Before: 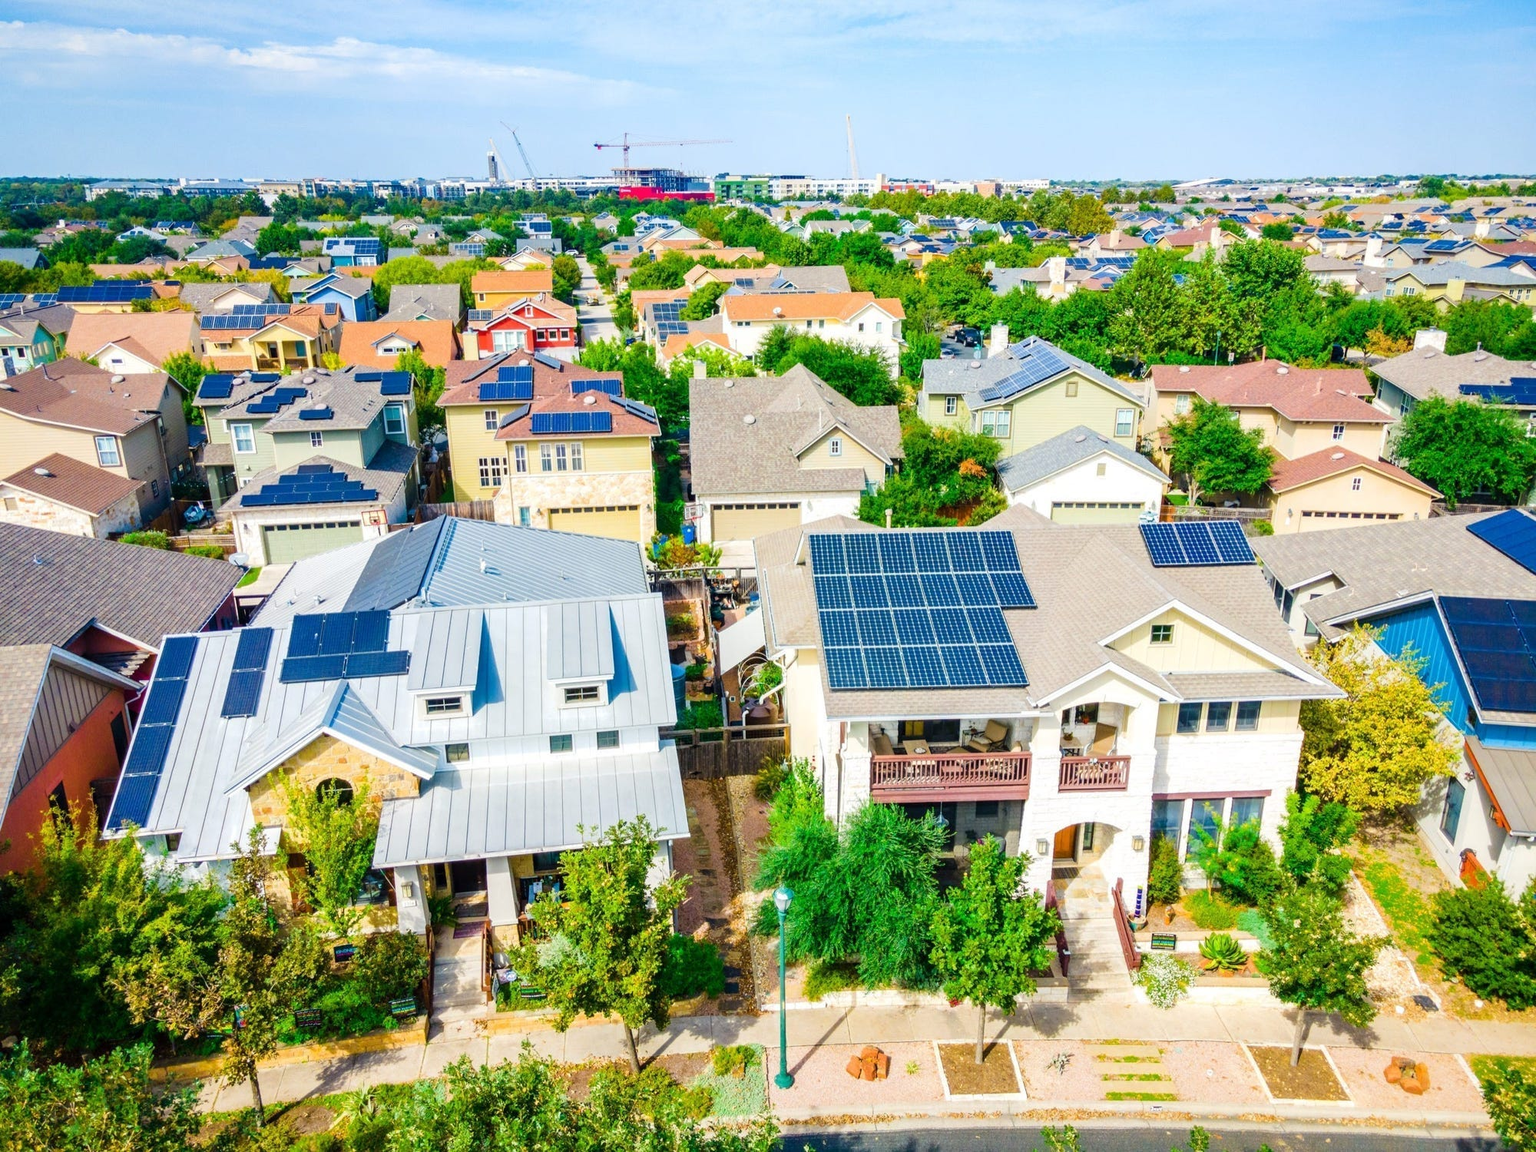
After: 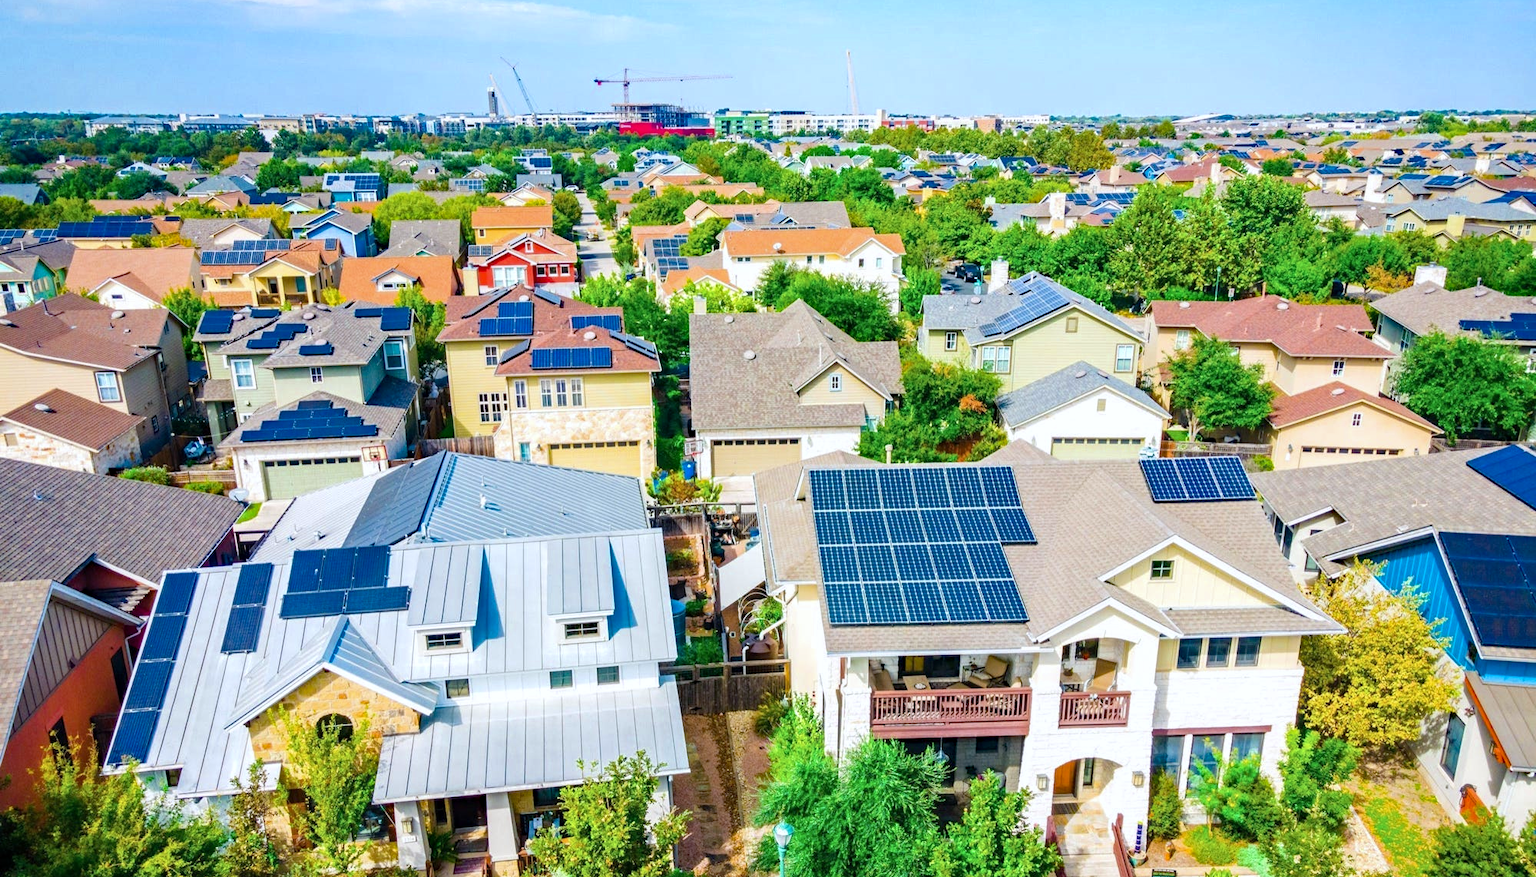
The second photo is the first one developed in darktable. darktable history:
crop: top 5.651%, bottom 18.167%
color zones: curves: ch0 [(0.25, 0.5) (0.463, 0.627) (0.484, 0.637) (0.75, 0.5)]
haze removal: strength 0.293, distance 0.245, compatibility mode true, adaptive false
color correction: highlights a* -0.1, highlights b* -5.73, shadows a* -0.14, shadows b* -0.098
